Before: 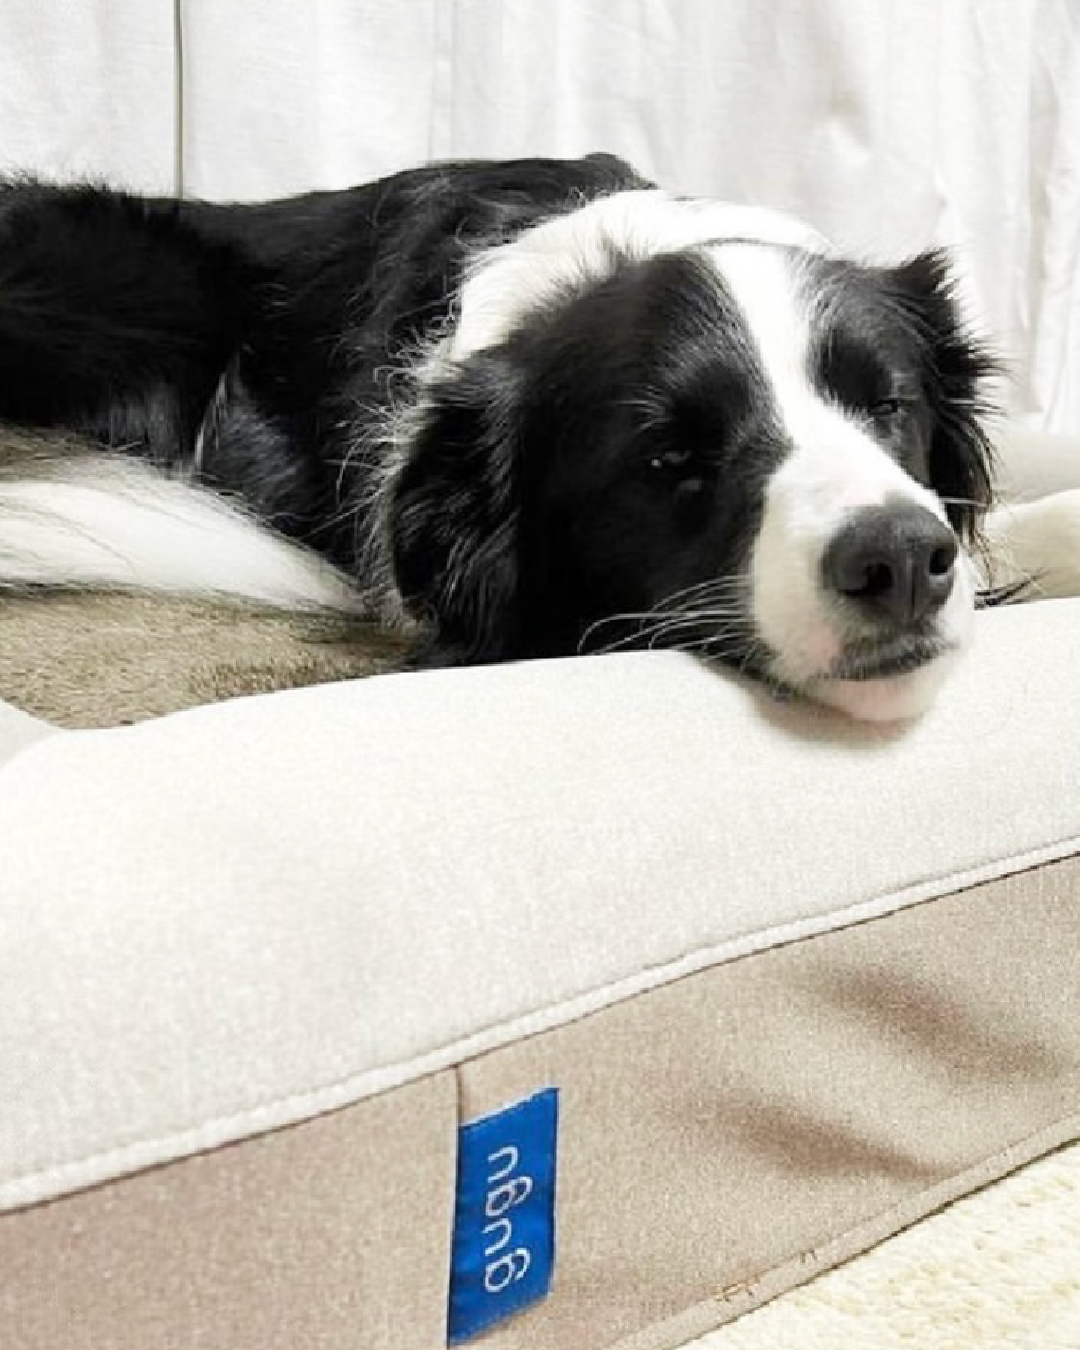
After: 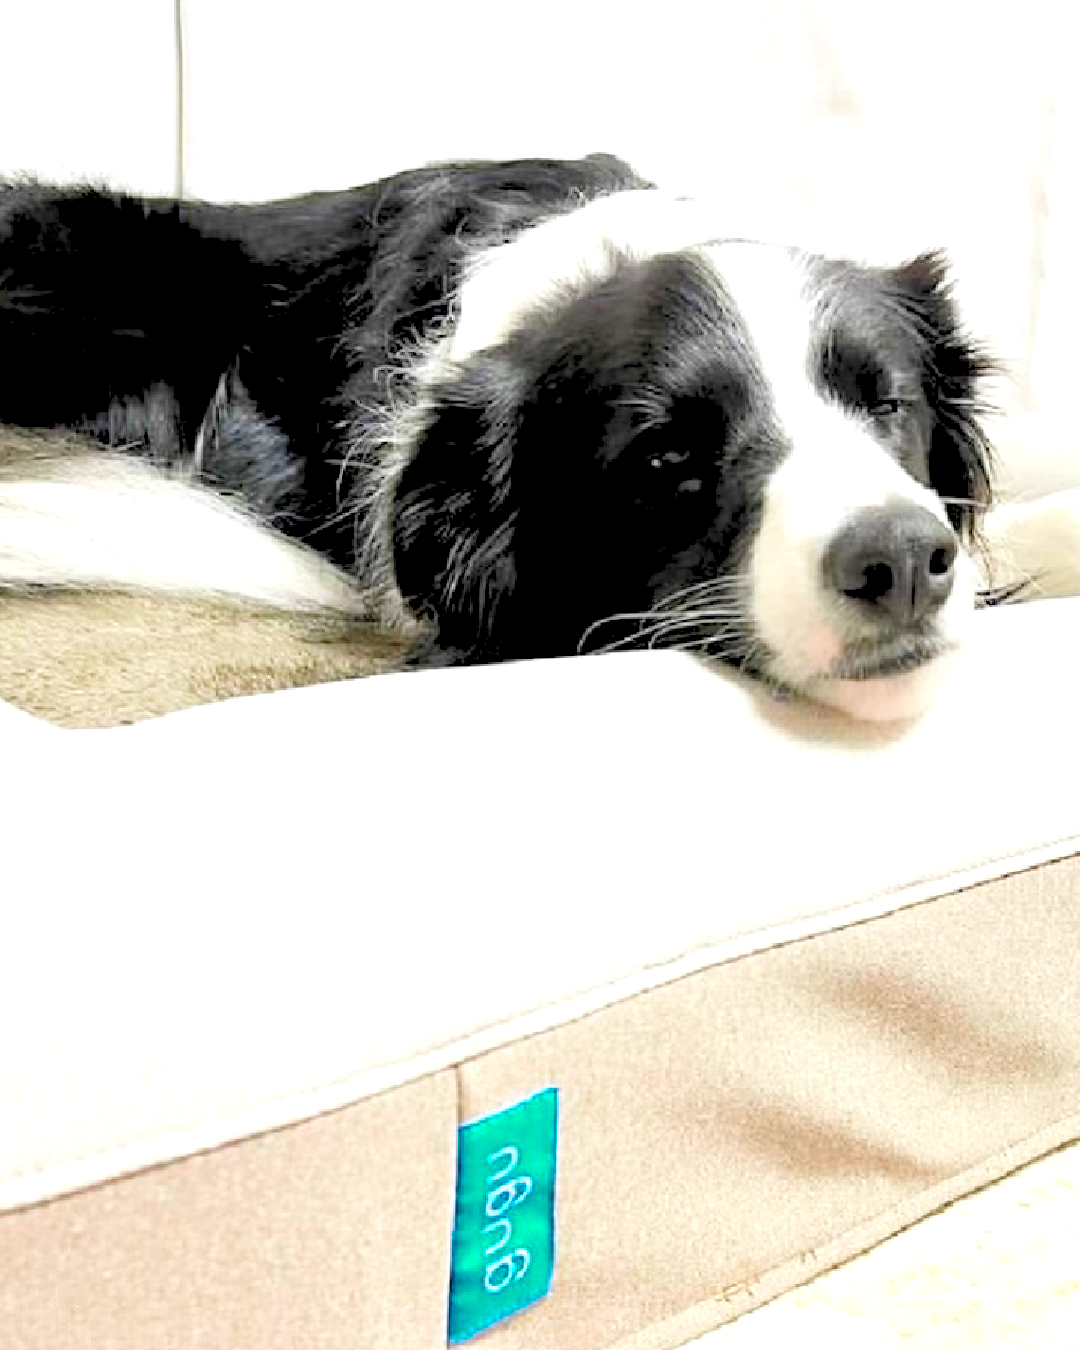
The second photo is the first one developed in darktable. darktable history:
levels: levels [0.093, 0.434, 0.988]
exposure: black level correction 0, exposure 0.498 EV, compensate highlight preservation false
color zones: curves: ch0 [(0.254, 0.492) (0.724, 0.62)]; ch1 [(0.25, 0.528) (0.719, 0.796)]; ch2 [(0, 0.472) (0.25, 0.5) (0.73, 0.184)]
